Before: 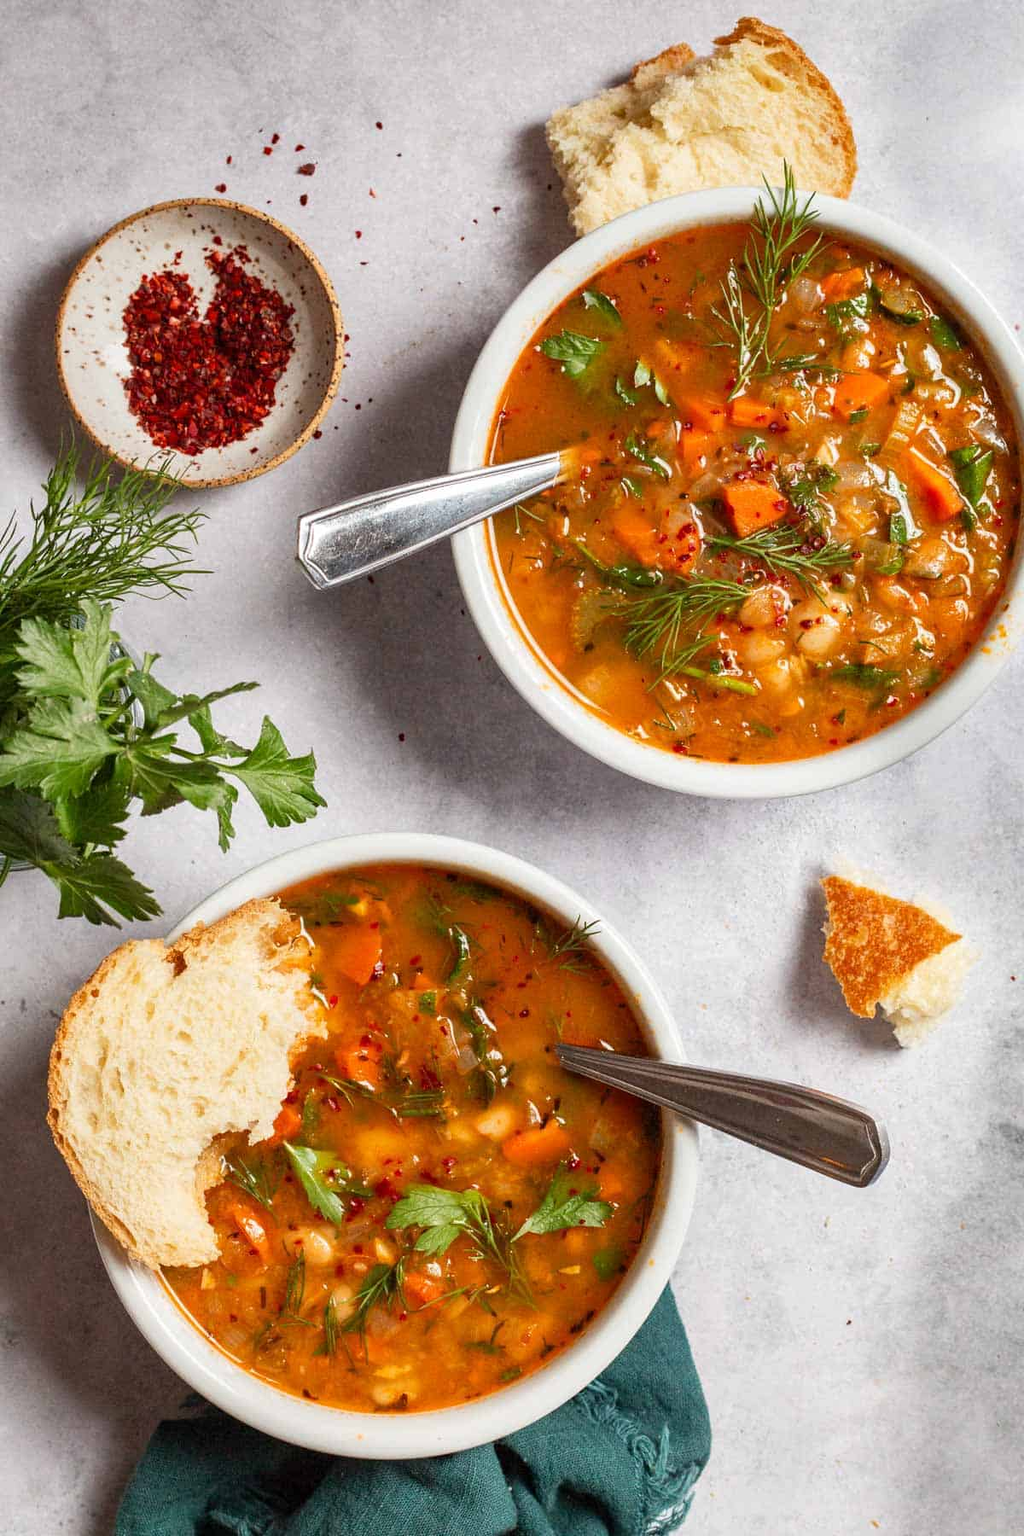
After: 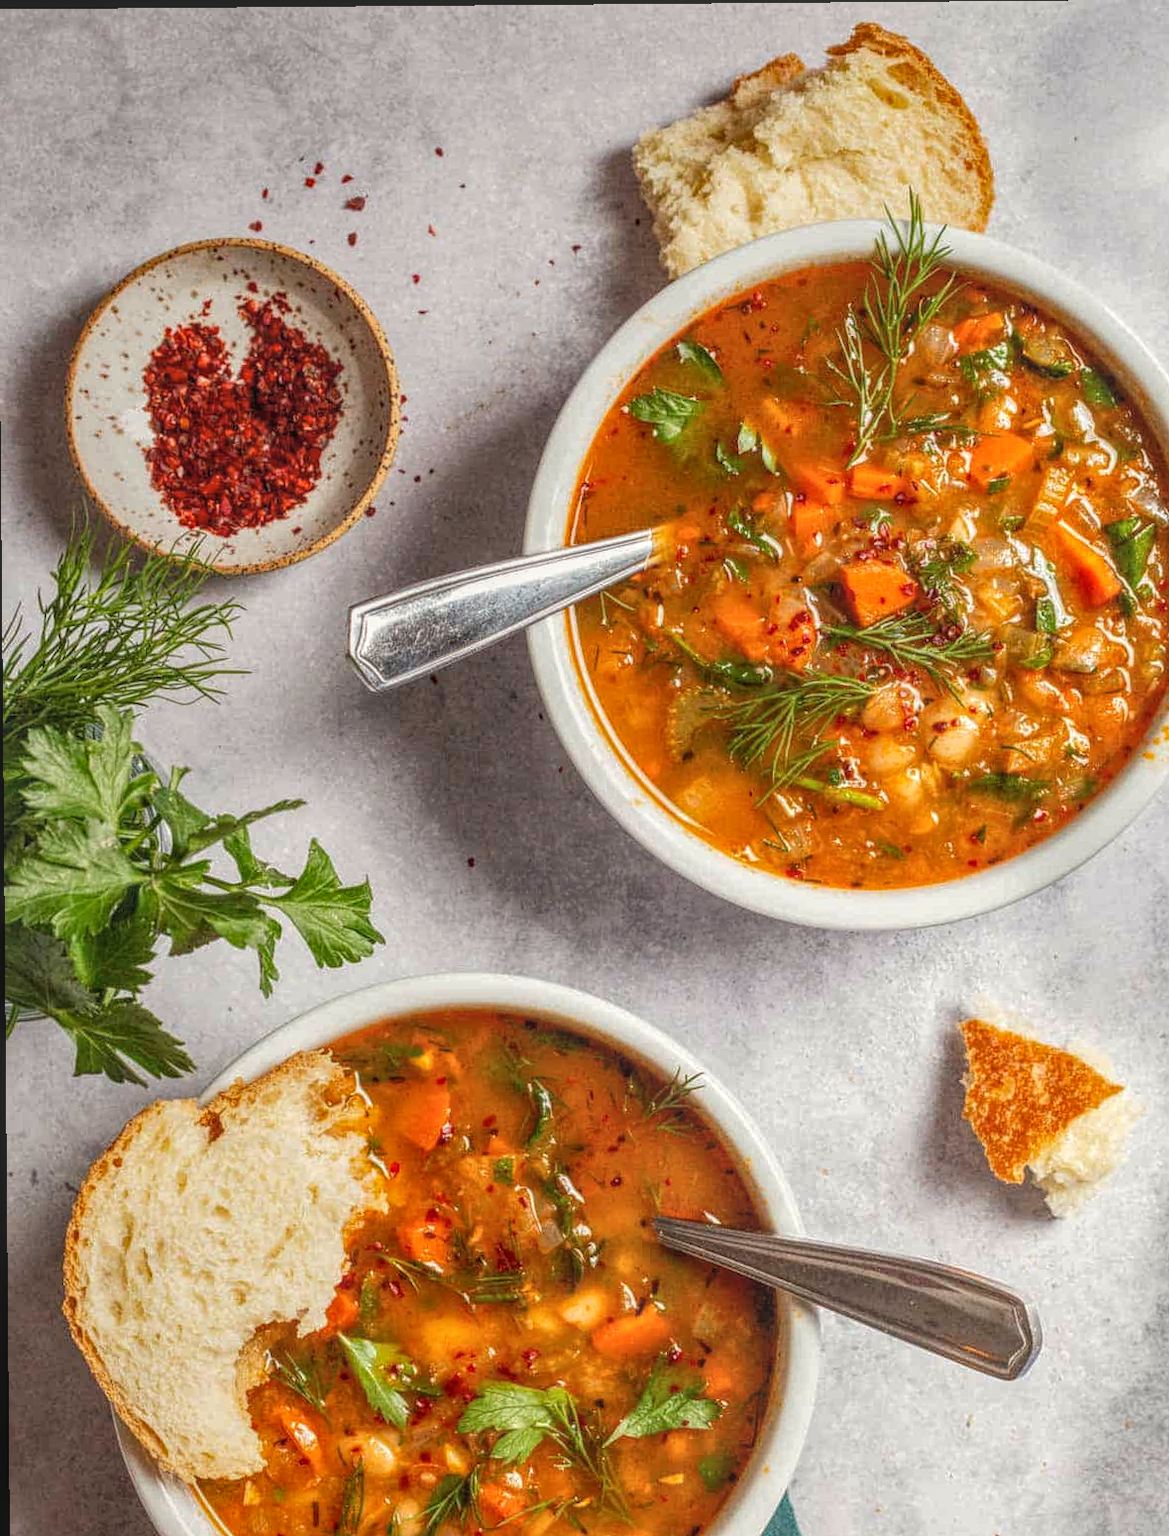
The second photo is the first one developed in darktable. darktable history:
color correction: highlights b* 3.02
crop and rotate: angle 0.478°, left 0.203%, right 2.657%, bottom 14.325%
local contrast: highlights 66%, shadows 34%, detail 167%, midtone range 0.2
